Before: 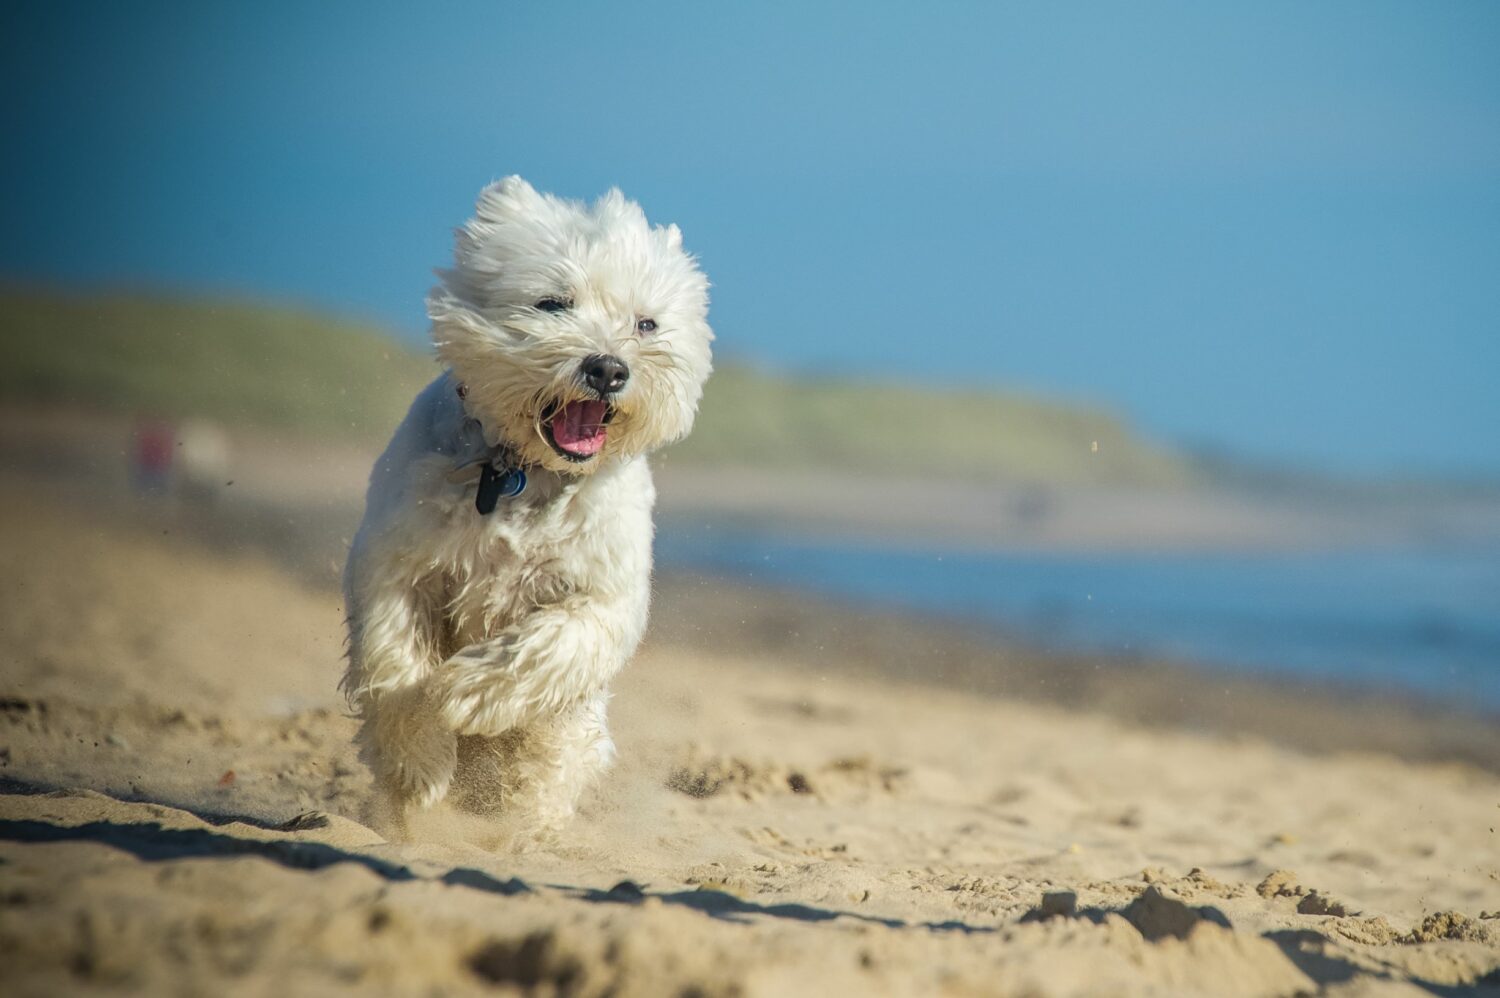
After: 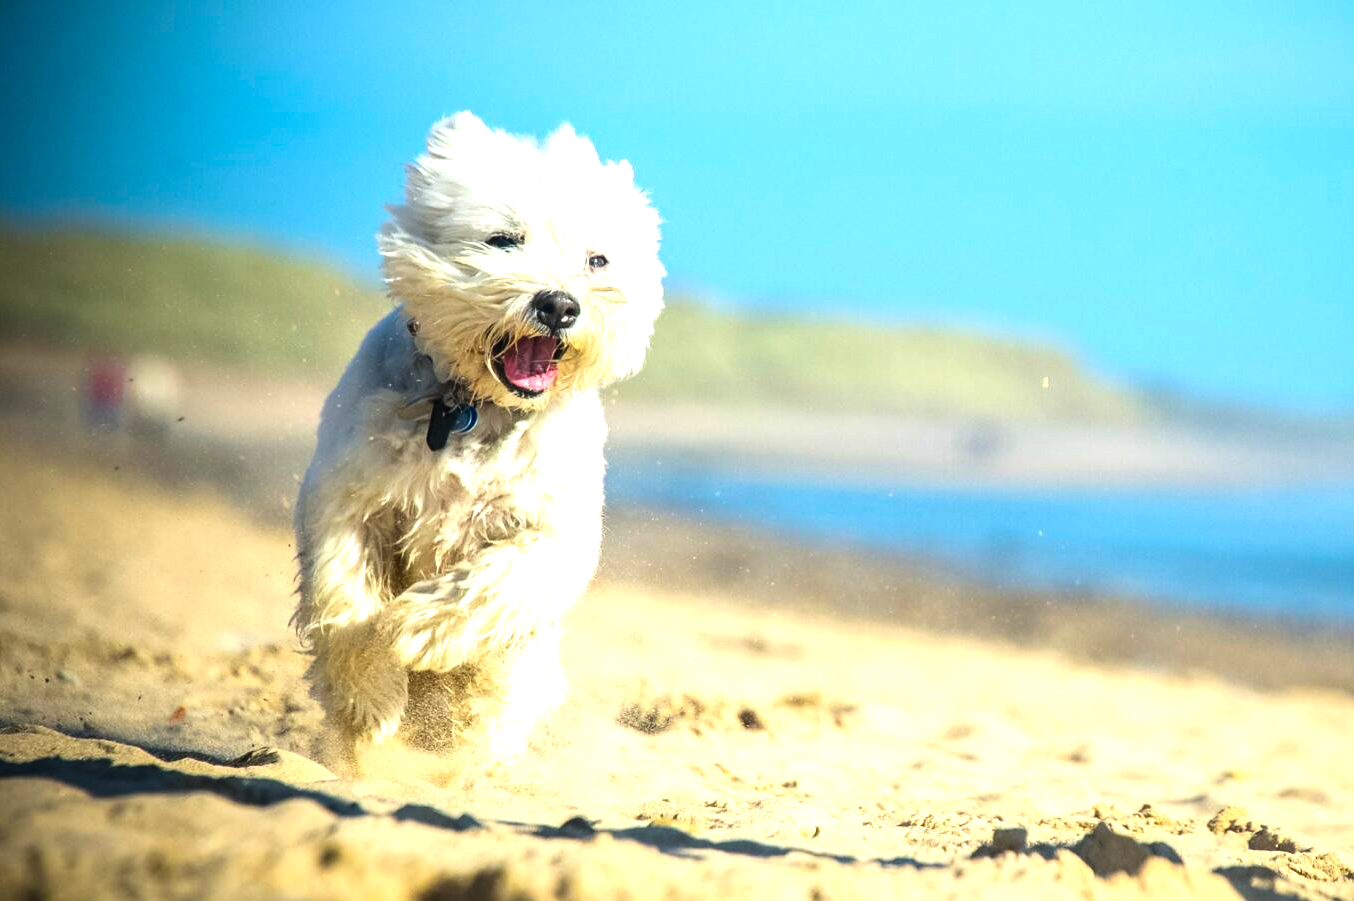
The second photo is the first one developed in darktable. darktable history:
exposure: exposure 0.566 EV, compensate highlight preservation false
color balance rgb: perceptual saturation grading › global saturation 20%, global vibrance 20%
tone equalizer: -8 EV -0.75 EV, -7 EV -0.7 EV, -6 EV -0.6 EV, -5 EV -0.4 EV, -3 EV 0.4 EV, -2 EV 0.6 EV, -1 EV 0.7 EV, +0 EV 0.75 EV, edges refinement/feathering 500, mask exposure compensation -1.57 EV, preserve details no
crop: left 3.305%, top 6.436%, right 6.389%, bottom 3.258%
